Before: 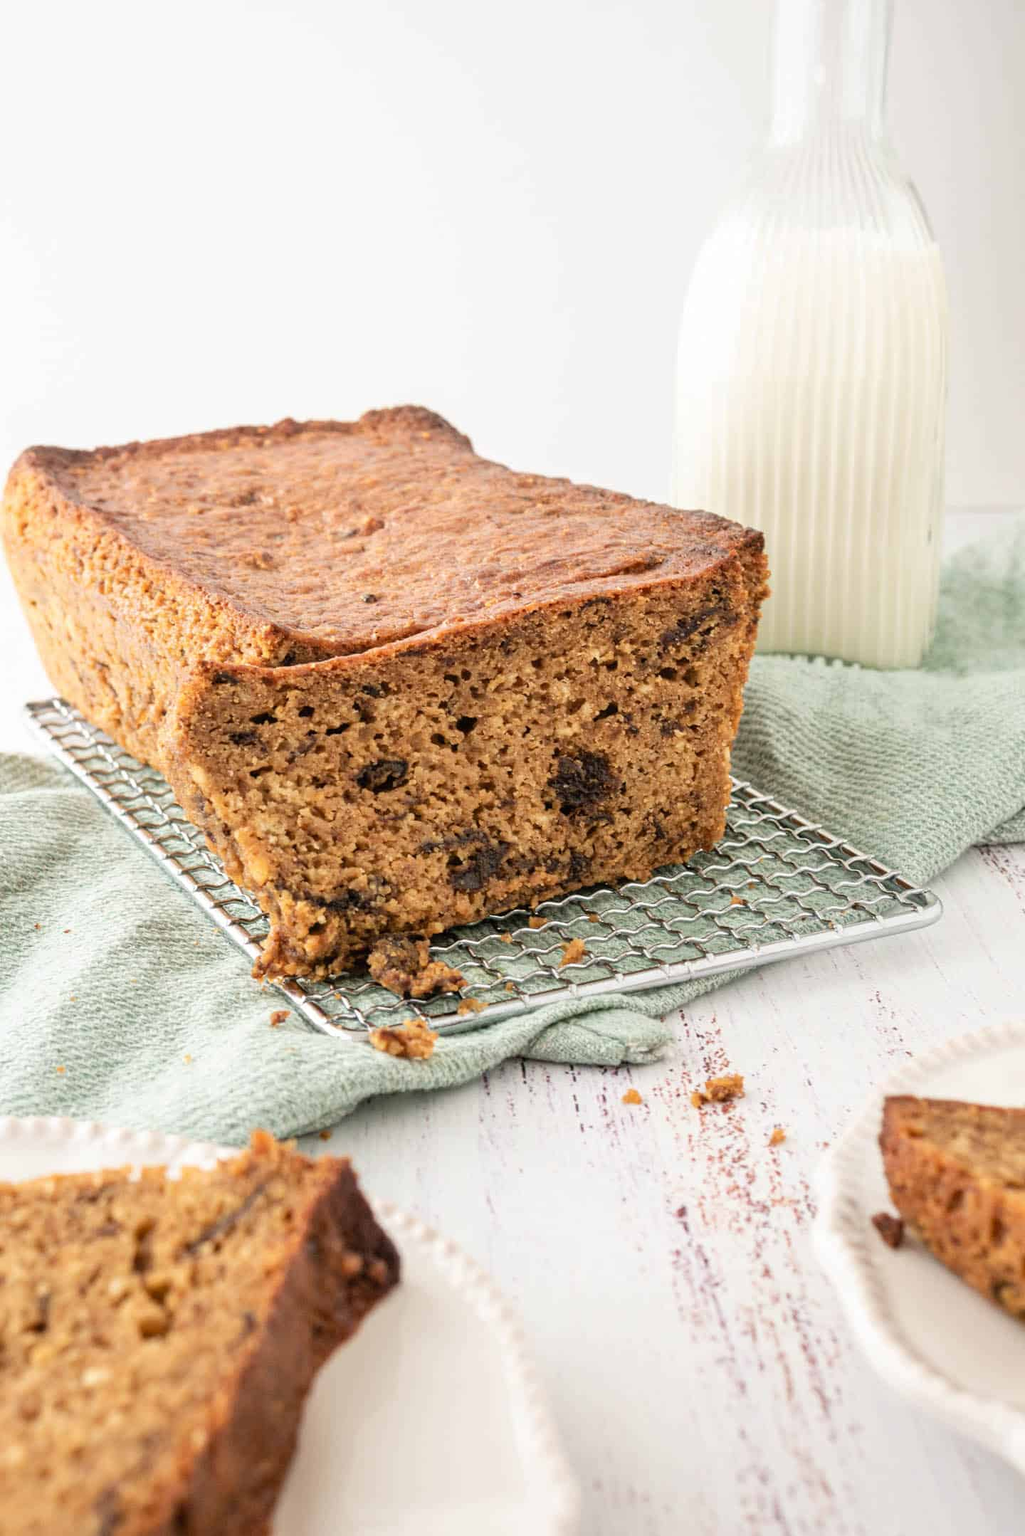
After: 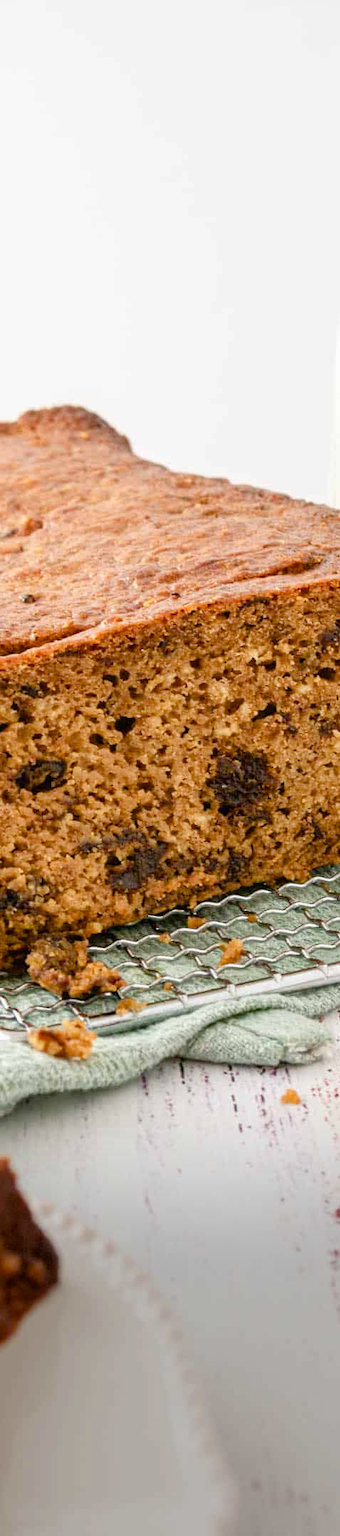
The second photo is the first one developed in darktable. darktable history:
vignetting: fall-off start 68.33%, fall-off radius 30%, saturation 0.042, center (-0.066, -0.311), width/height ratio 0.992, shape 0.85, dithering 8-bit output
crop: left 33.36%, right 33.36%
color balance rgb: perceptual saturation grading › global saturation 20%, perceptual saturation grading › highlights -25%, perceptual saturation grading › shadows 50%
